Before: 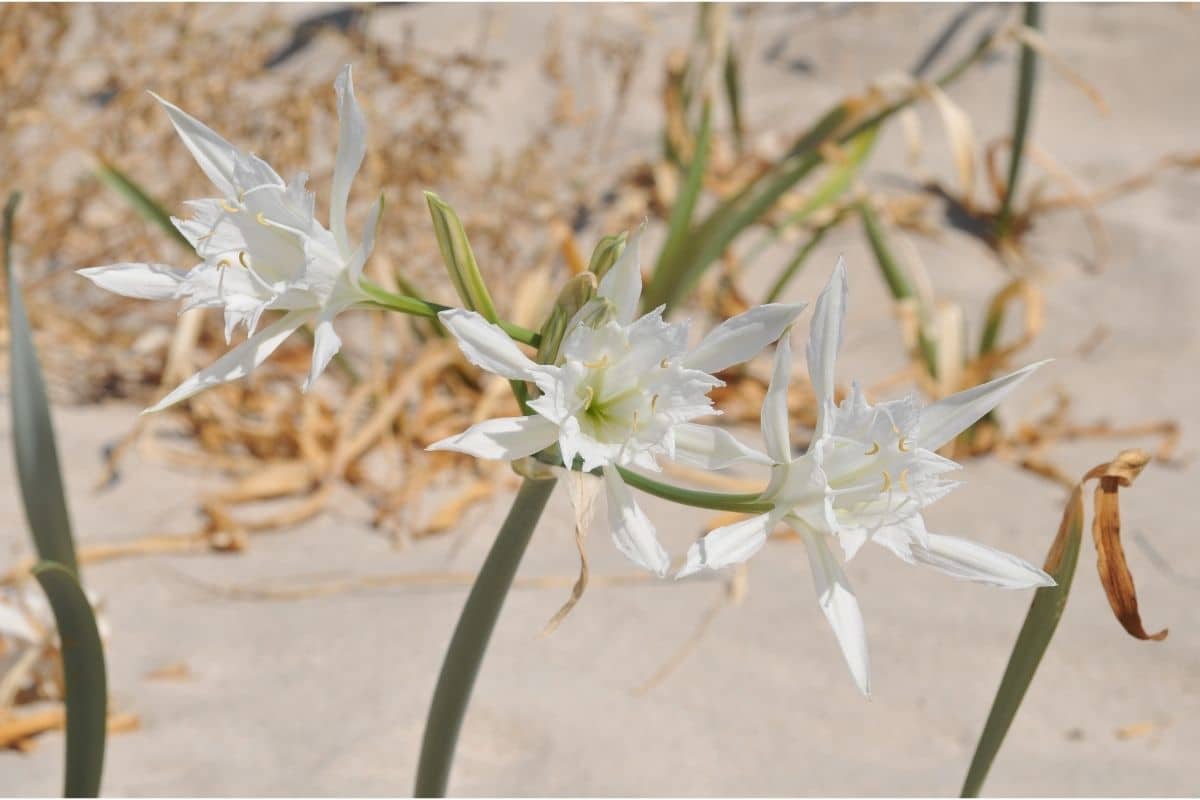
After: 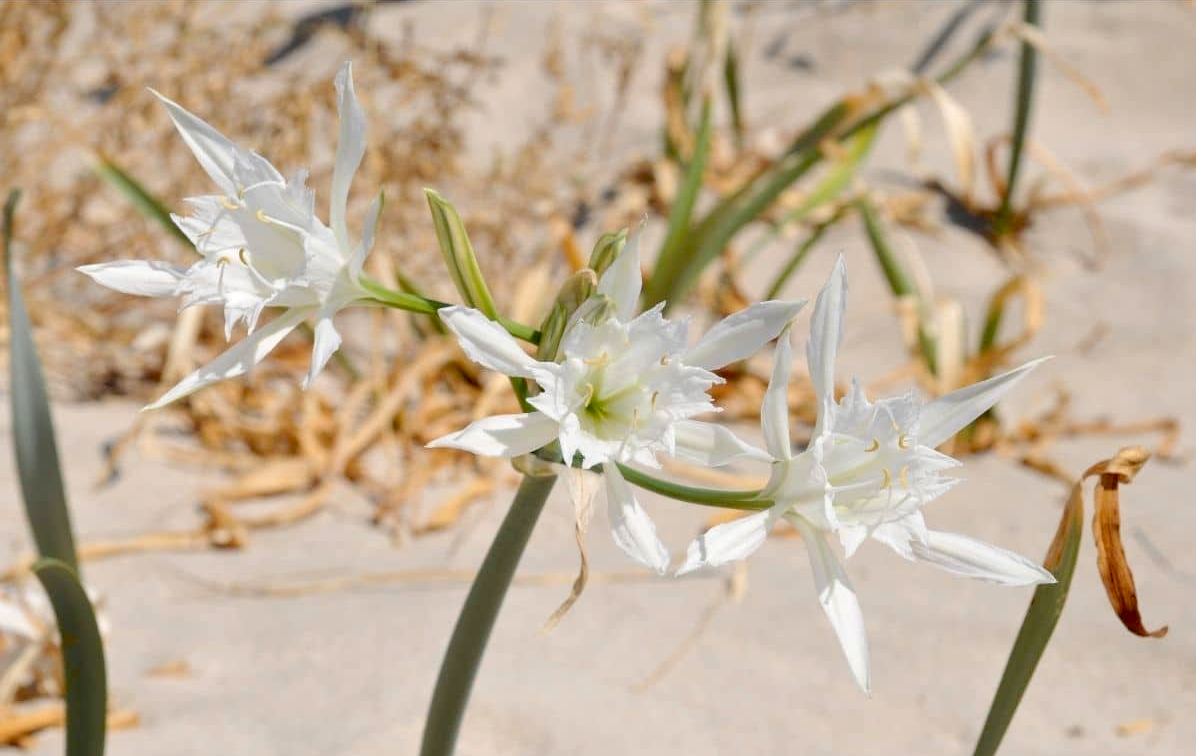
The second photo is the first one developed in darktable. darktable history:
crop: top 0.448%, right 0.264%, bottom 5.045%
exposure: black level correction 0.025, exposure 0.182 EV, compensate highlight preservation false
